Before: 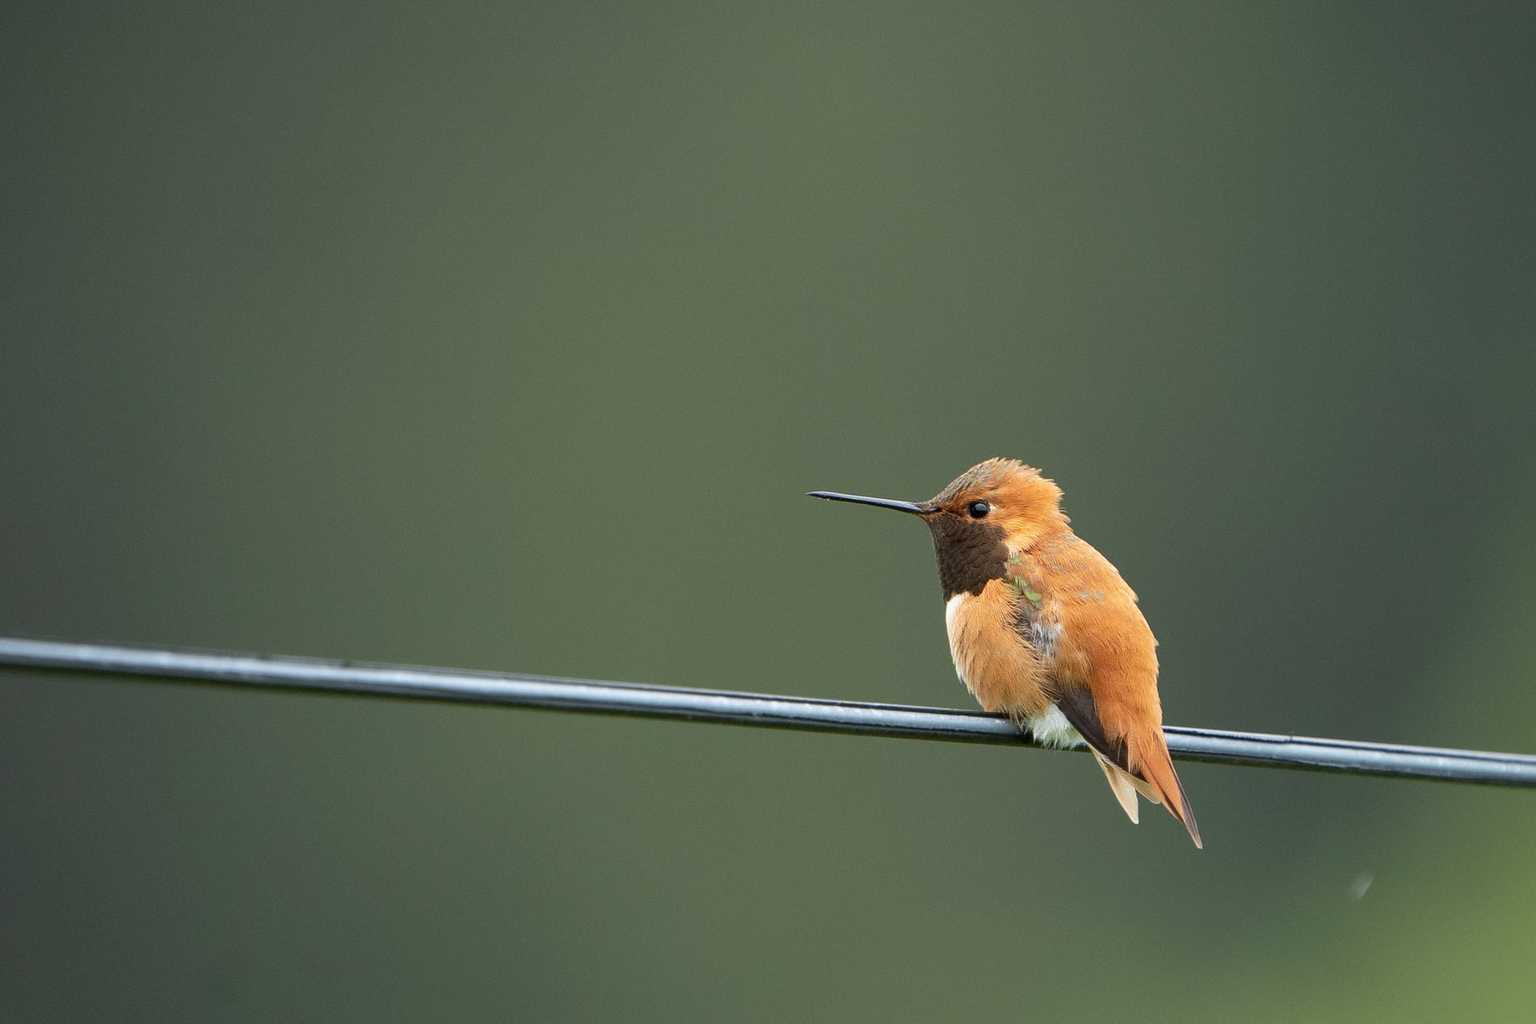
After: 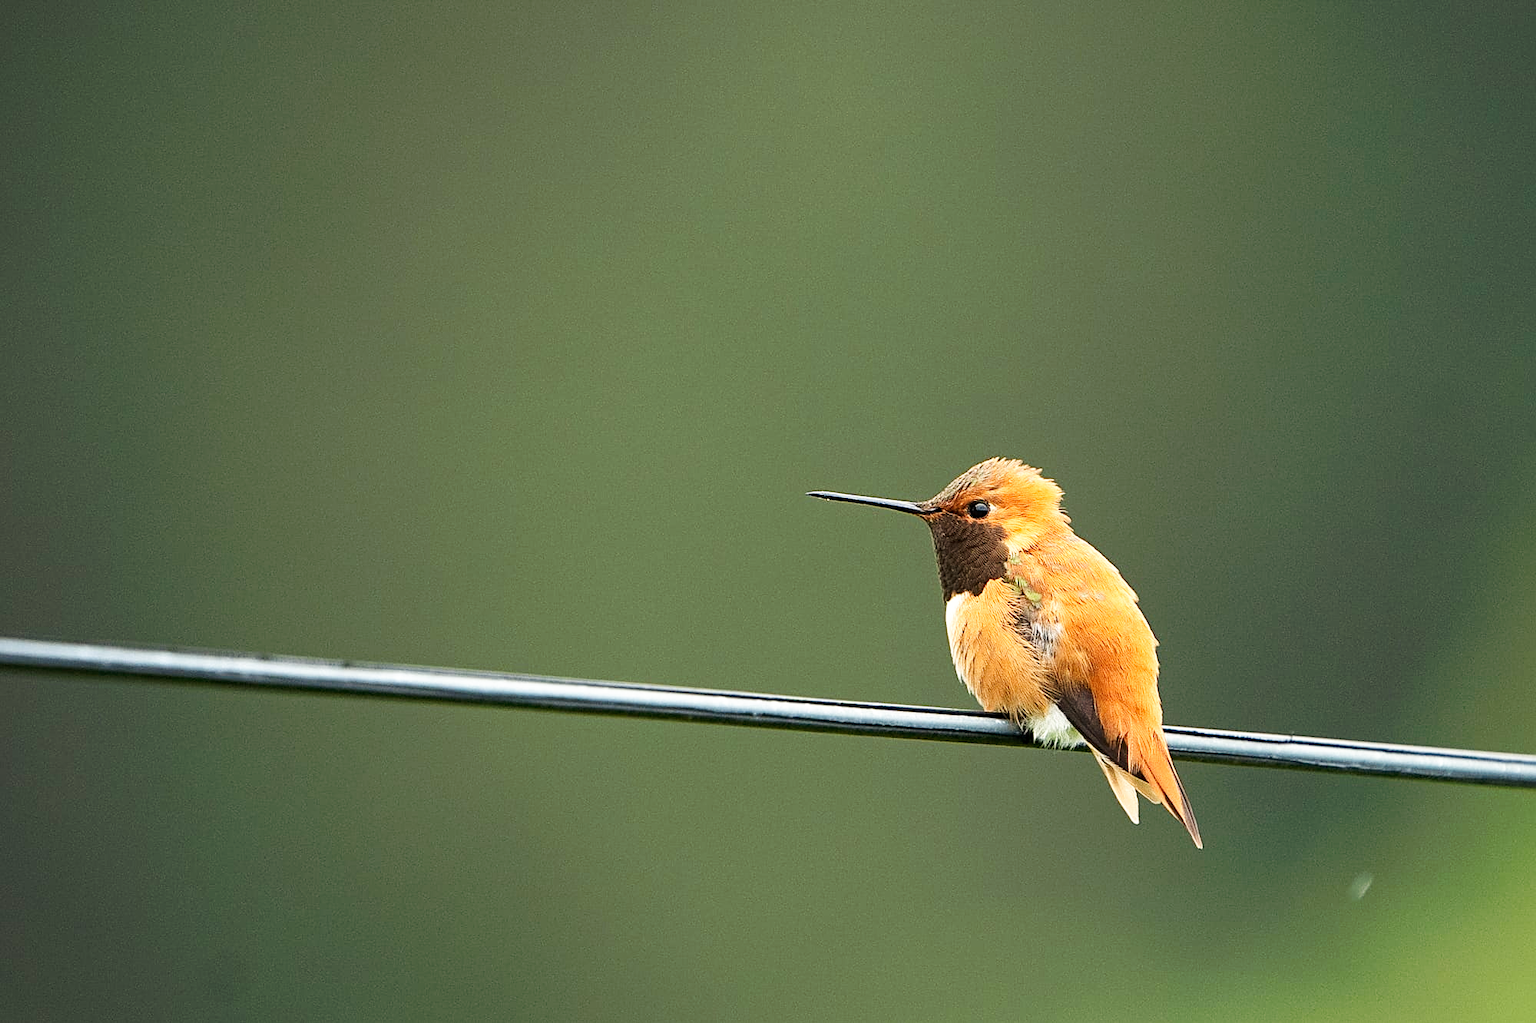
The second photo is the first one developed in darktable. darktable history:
tone curve: curves: ch0 [(0, 0) (0.003, 0.011) (0.011, 0.02) (0.025, 0.032) (0.044, 0.046) (0.069, 0.071) (0.1, 0.107) (0.136, 0.144) (0.177, 0.189) (0.224, 0.244) (0.277, 0.309) (0.335, 0.398) (0.399, 0.477) (0.468, 0.583) (0.543, 0.675) (0.623, 0.772) (0.709, 0.855) (0.801, 0.926) (0.898, 0.979) (1, 1)], preserve colors none
white balance: red 1.045, blue 0.932
haze removal: compatibility mode true, adaptive false
sharpen: on, module defaults
